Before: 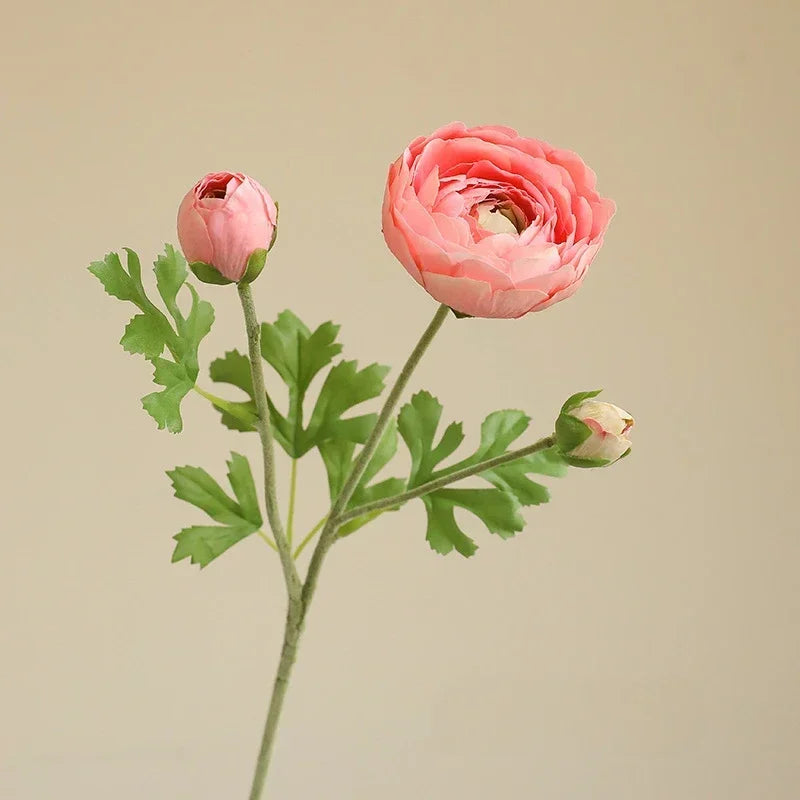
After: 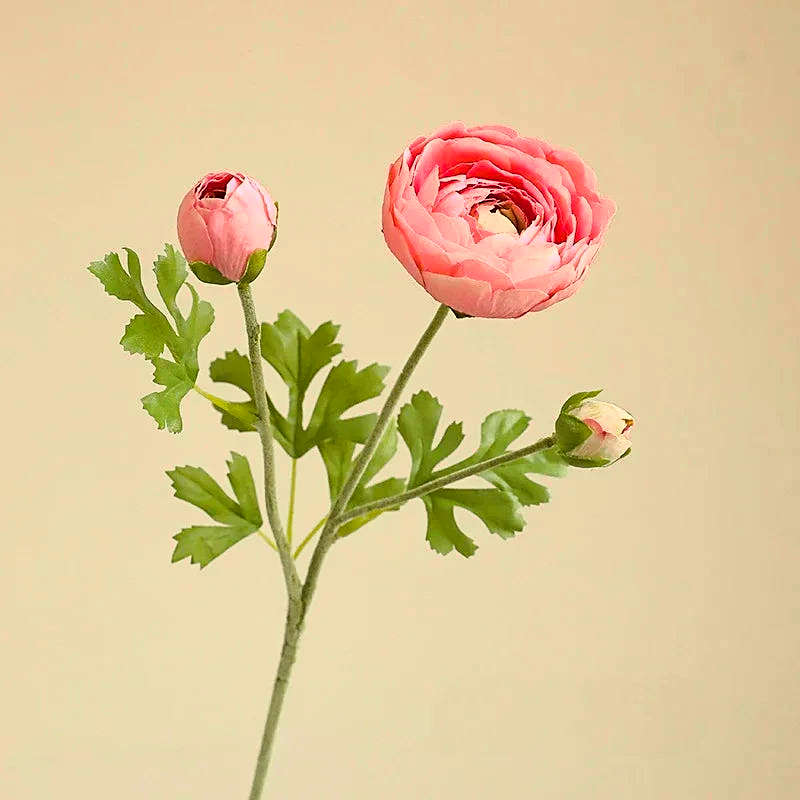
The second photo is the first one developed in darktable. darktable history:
tone curve: curves: ch0 [(0, 0) (0.105, 0.068) (0.181, 0.185) (0.28, 0.291) (0.384, 0.404) (0.485, 0.531) (0.638, 0.681) (0.795, 0.879) (1, 0.977)]; ch1 [(0, 0) (0.161, 0.092) (0.35, 0.33) (0.379, 0.401) (0.456, 0.469) (0.504, 0.5) (0.512, 0.514) (0.58, 0.597) (0.635, 0.646) (1, 1)]; ch2 [(0, 0) (0.371, 0.362) (0.437, 0.437) (0.5, 0.5) (0.53, 0.523) (0.56, 0.58) (0.622, 0.606) (1, 1)], color space Lab, independent channels, preserve colors none
color balance rgb: perceptual saturation grading › global saturation 30%, global vibrance 20%
shadows and highlights: shadows 4.1, highlights -17.6, soften with gaussian
sharpen: on, module defaults
